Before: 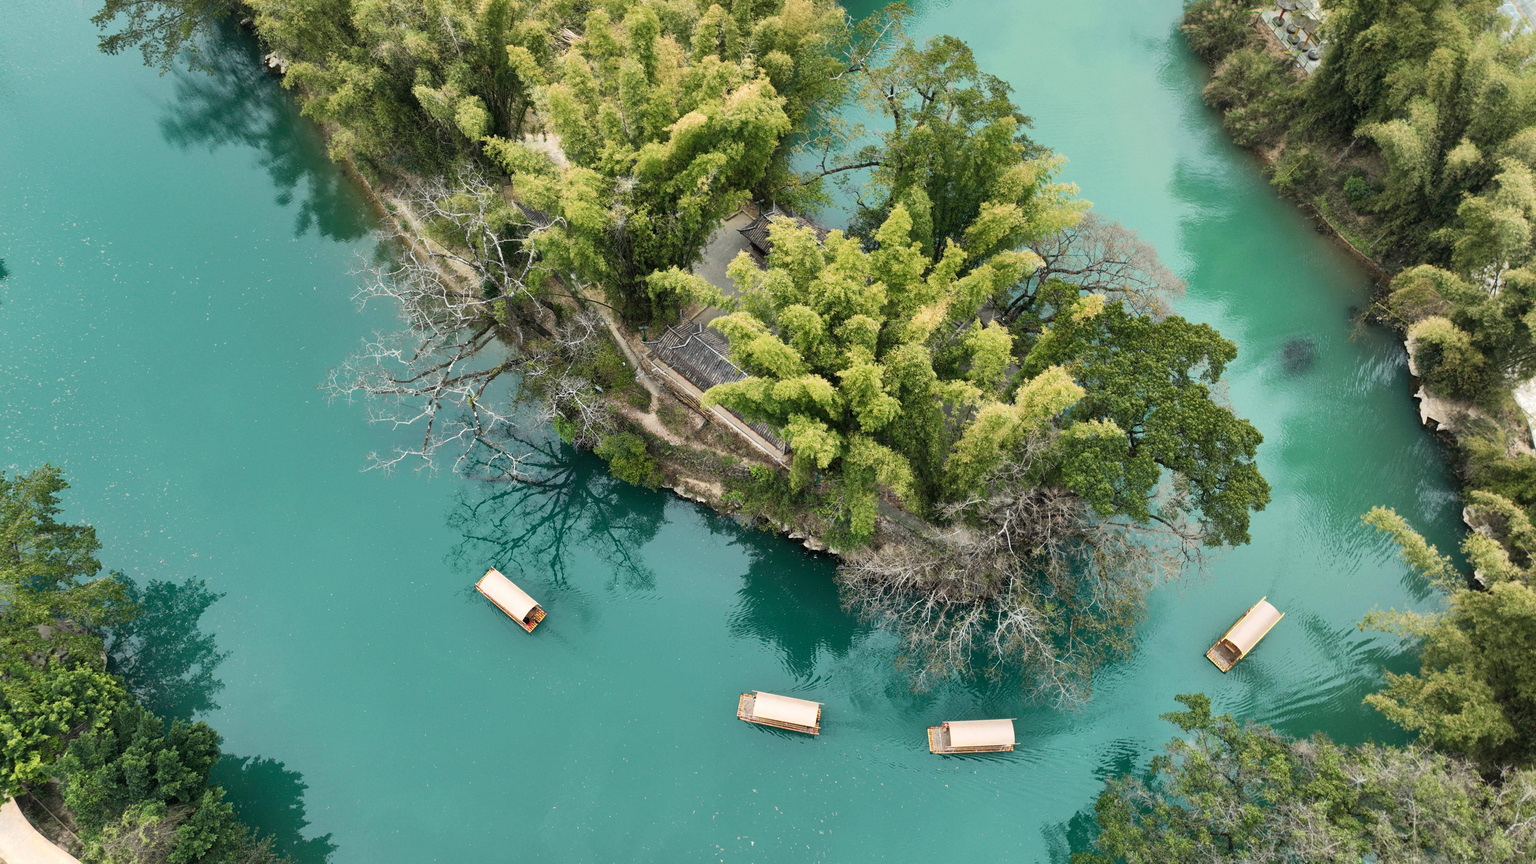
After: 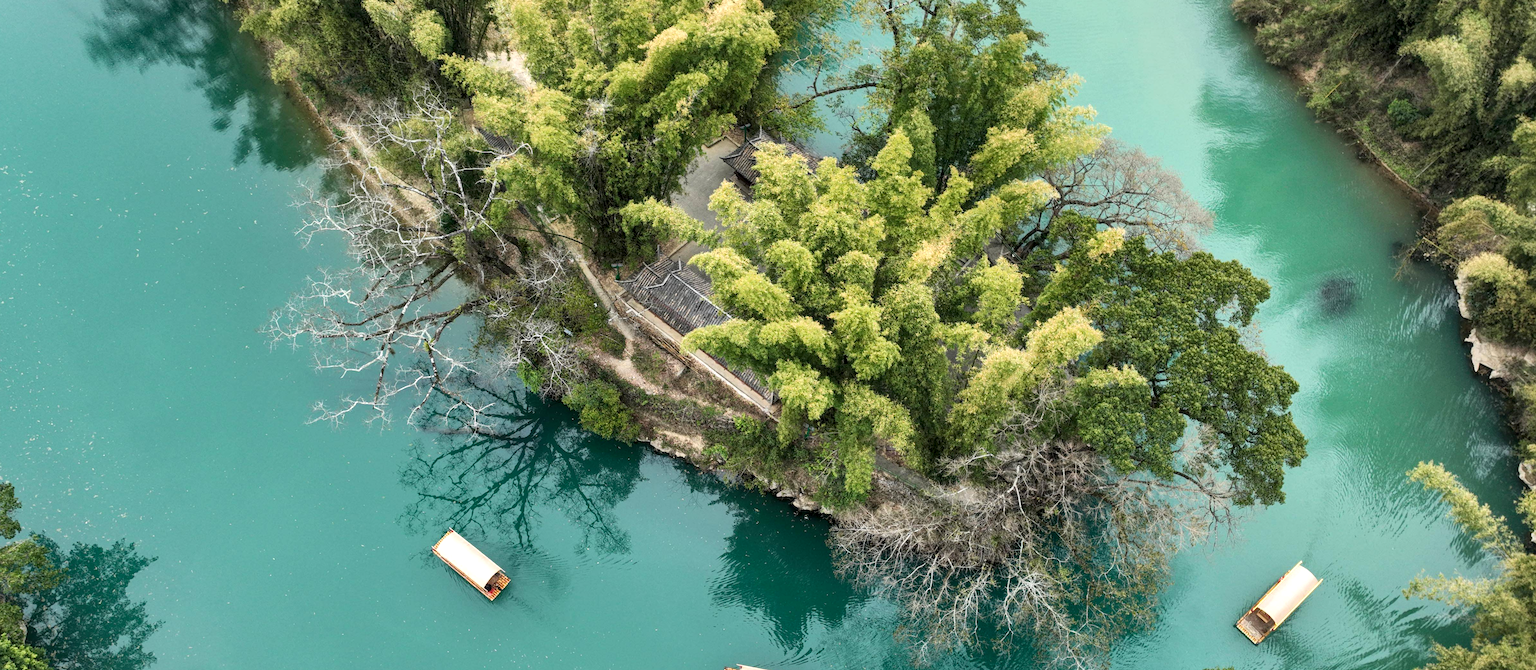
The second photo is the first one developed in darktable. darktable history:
exposure: exposure 0.202 EV, compensate highlight preservation false
crop: left 5.404%, top 10.071%, right 3.691%, bottom 19.374%
local contrast: on, module defaults
